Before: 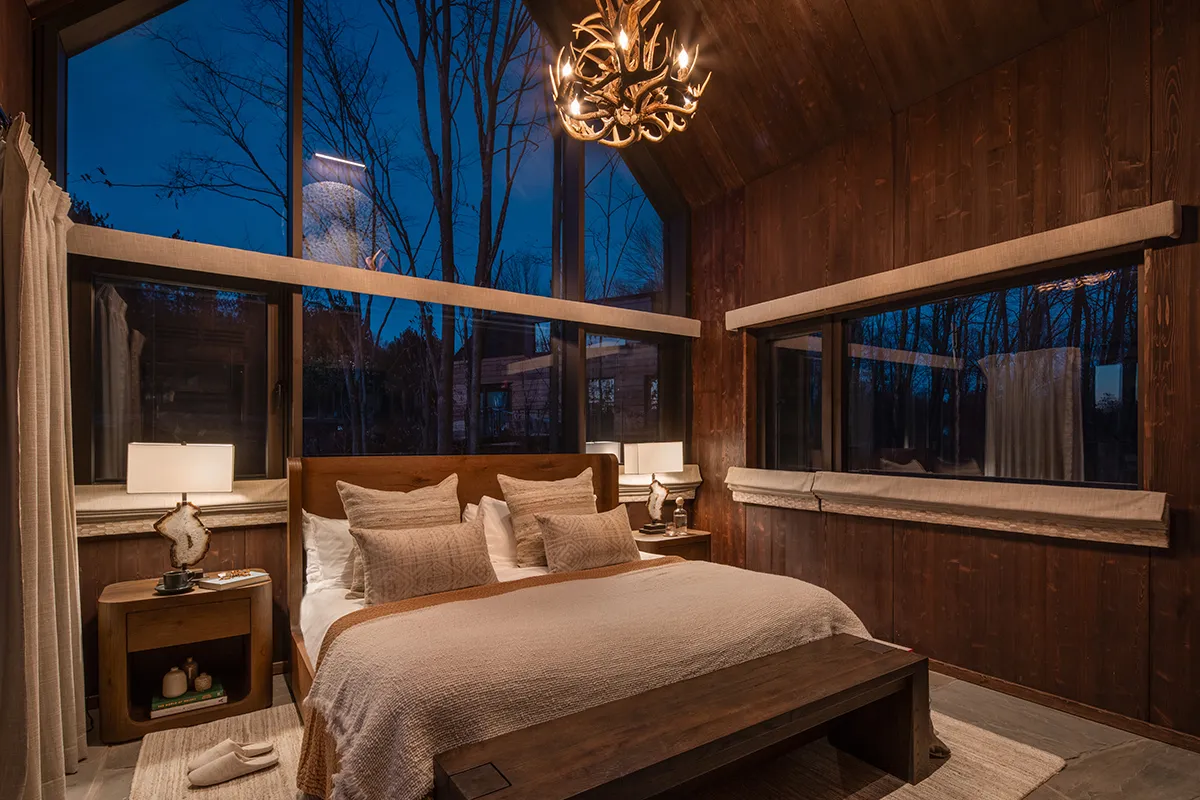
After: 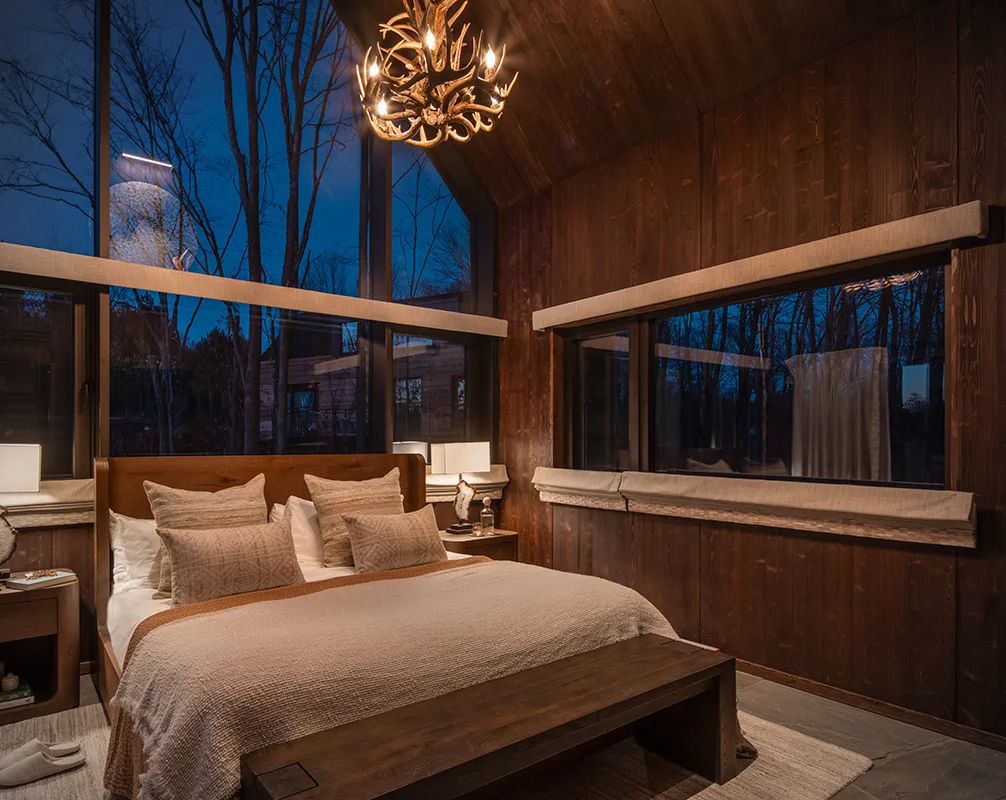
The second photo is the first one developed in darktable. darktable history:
crop: left 16.145%
vignetting: on, module defaults
